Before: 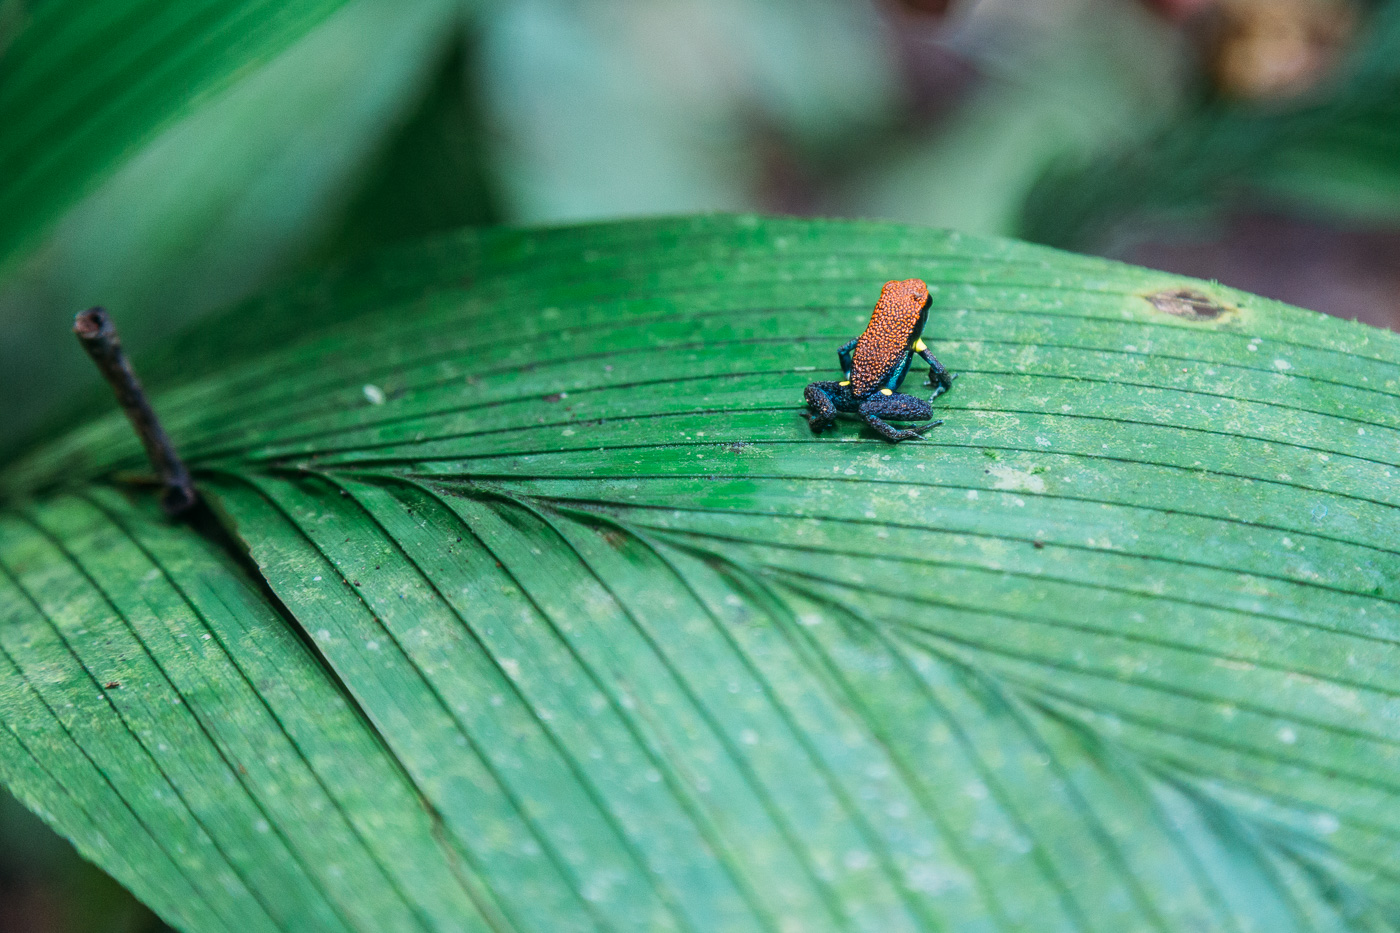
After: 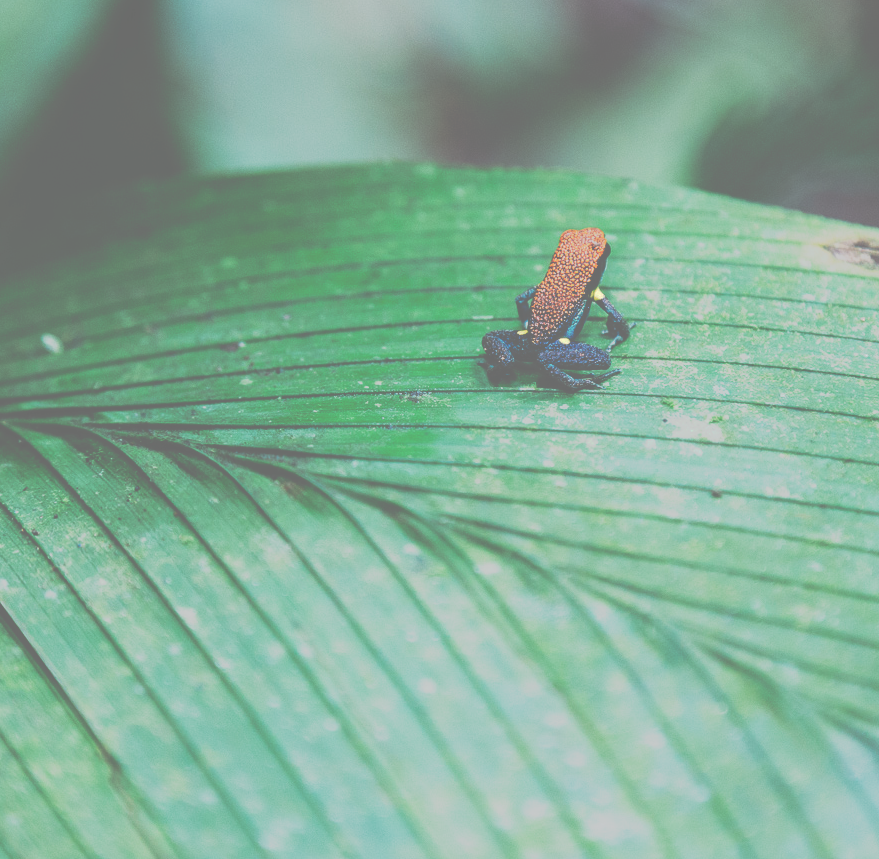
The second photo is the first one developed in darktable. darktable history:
contrast brightness saturation: saturation -0.053
crop and rotate: left 23.069%, top 5.645%, right 14.135%, bottom 2.282%
tone curve: curves: ch0 [(0, 0) (0.003, 0.449) (0.011, 0.449) (0.025, 0.449) (0.044, 0.45) (0.069, 0.453) (0.1, 0.453) (0.136, 0.455) (0.177, 0.458) (0.224, 0.462) (0.277, 0.47) (0.335, 0.491) (0.399, 0.522) (0.468, 0.561) (0.543, 0.619) (0.623, 0.69) (0.709, 0.756) (0.801, 0.802) (0.898, 0.825) (1, 1)], preserve colors none
